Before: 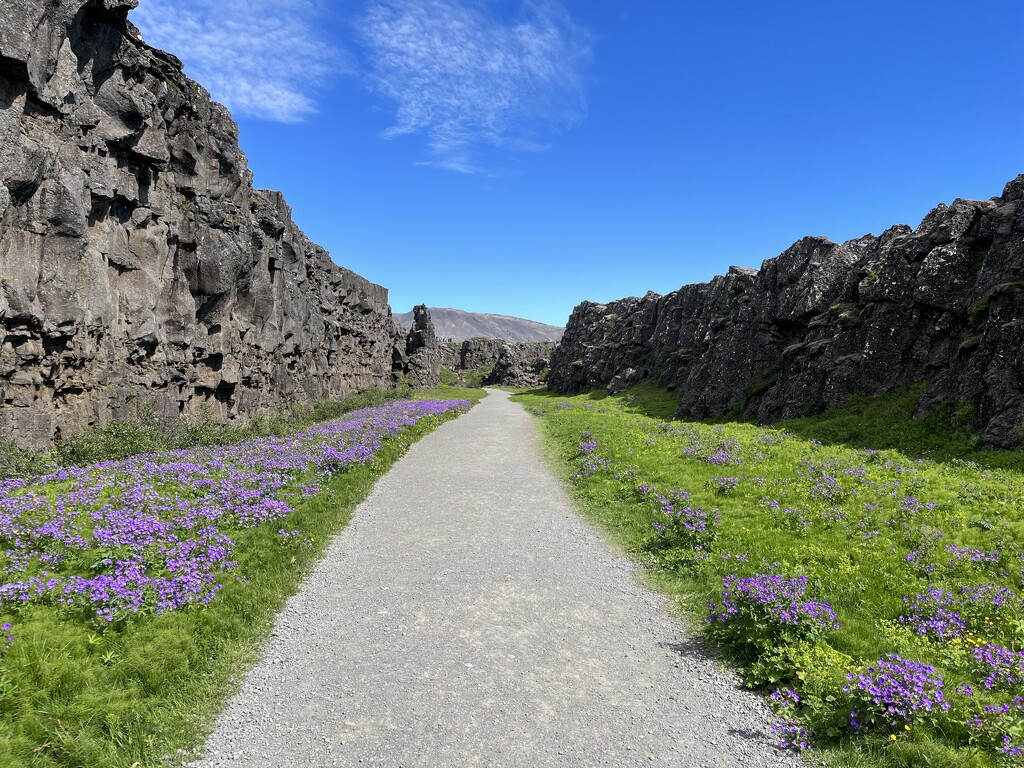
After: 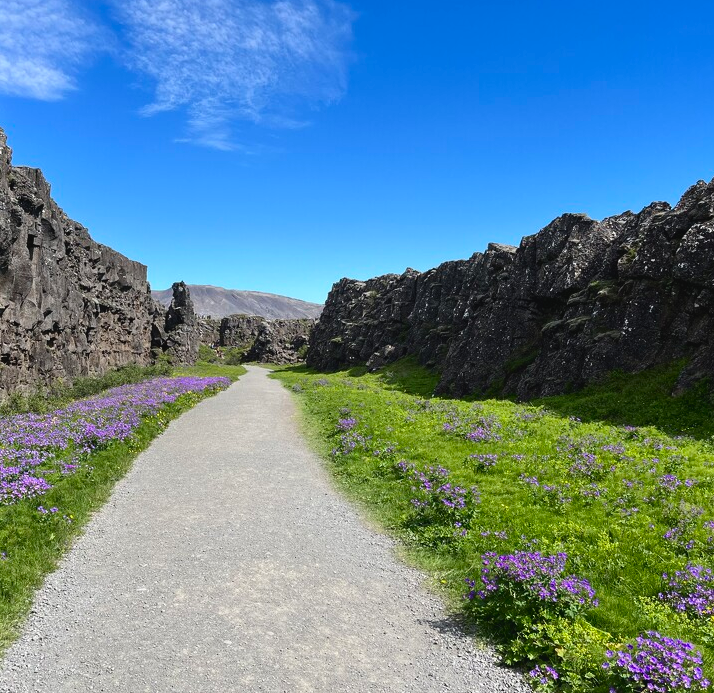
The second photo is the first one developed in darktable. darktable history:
tone curve: curves: ch0 [(0, 0.032) (0.181, 0.152) (0.751, 0.762) (1, 1)], color space Lab, independent channels, preserve colors none
crop and rotate: left 23.544%, top 3.072%, right 6.637%, bottom 6.656%
